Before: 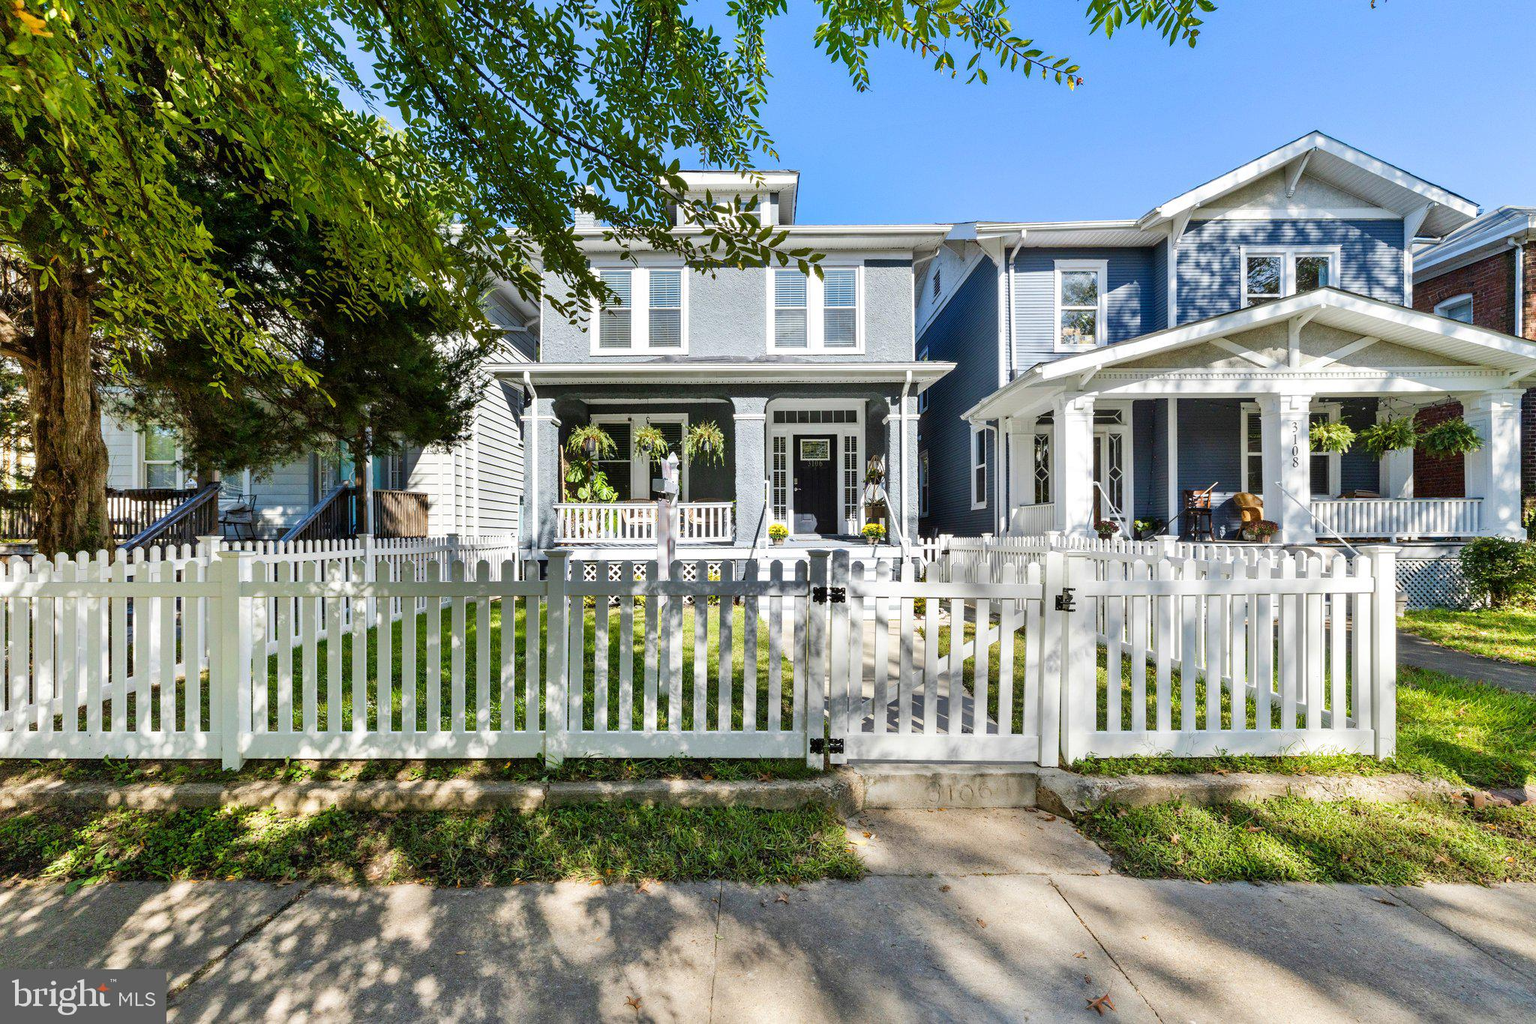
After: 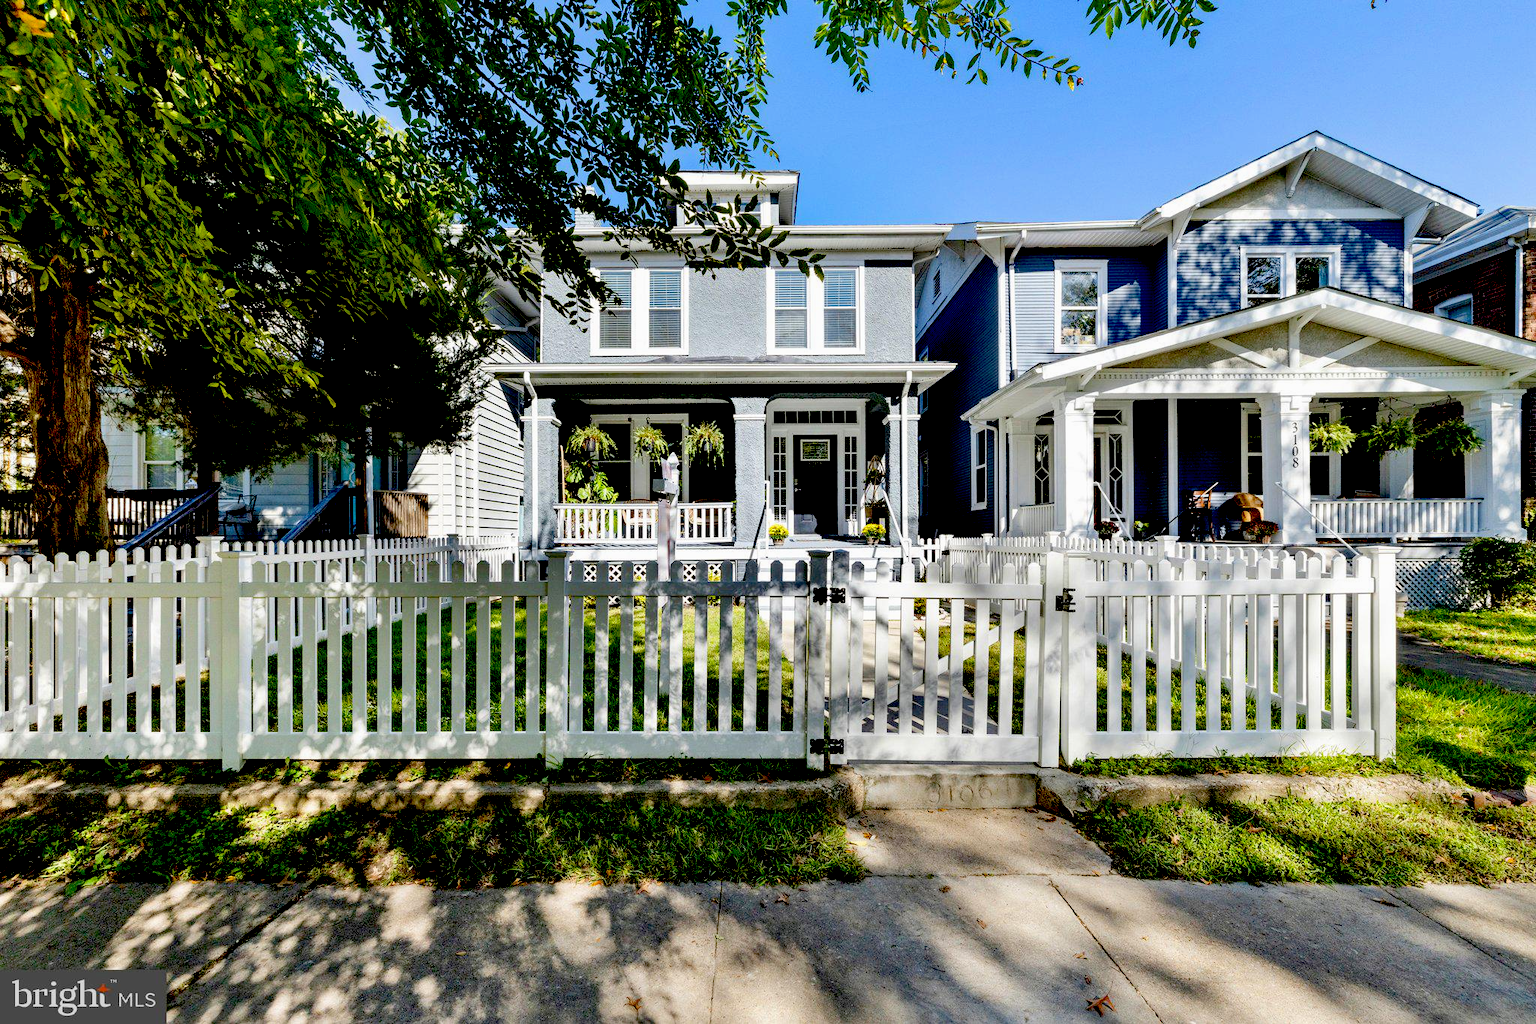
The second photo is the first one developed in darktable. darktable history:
exposure: black level correction 0.056, exposure -0.034 EV, compensate highlight preservation false
